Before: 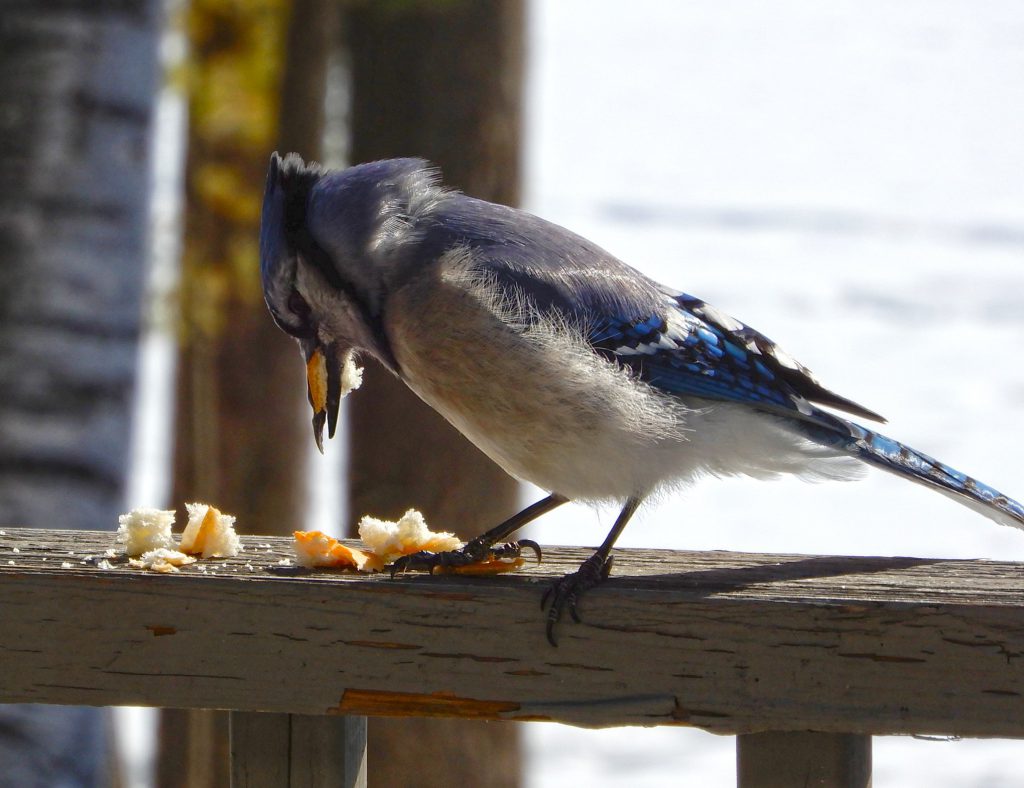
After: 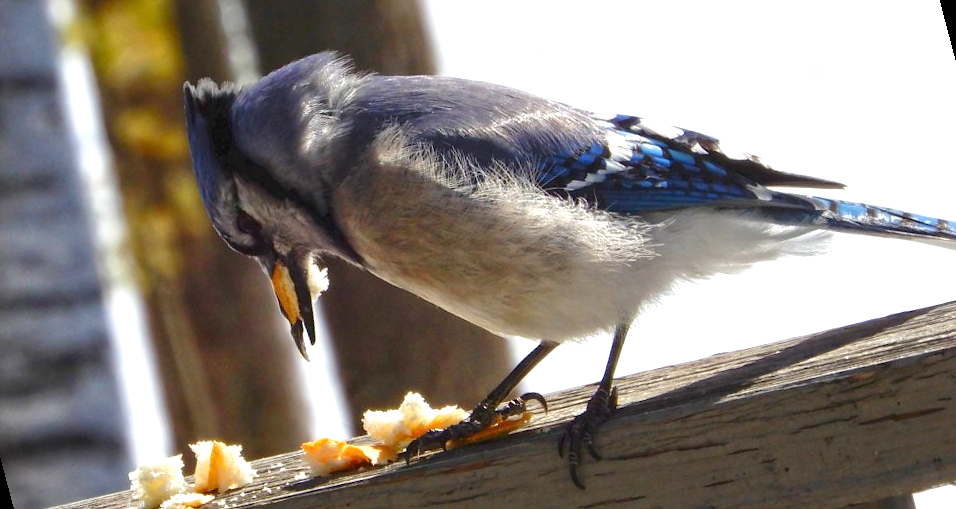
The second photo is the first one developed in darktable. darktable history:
local contrast: mode bilateral grid, contrast 20, coarseness 50, detail 120%, midtone range 0.2
exposure: exposure 0.6 EV, compensate highlight preservation false
rotate and perspective: rotation -14.8°, crop left 0.1, crop right 0.903, crop top 0.25, crop bottom 0.748
